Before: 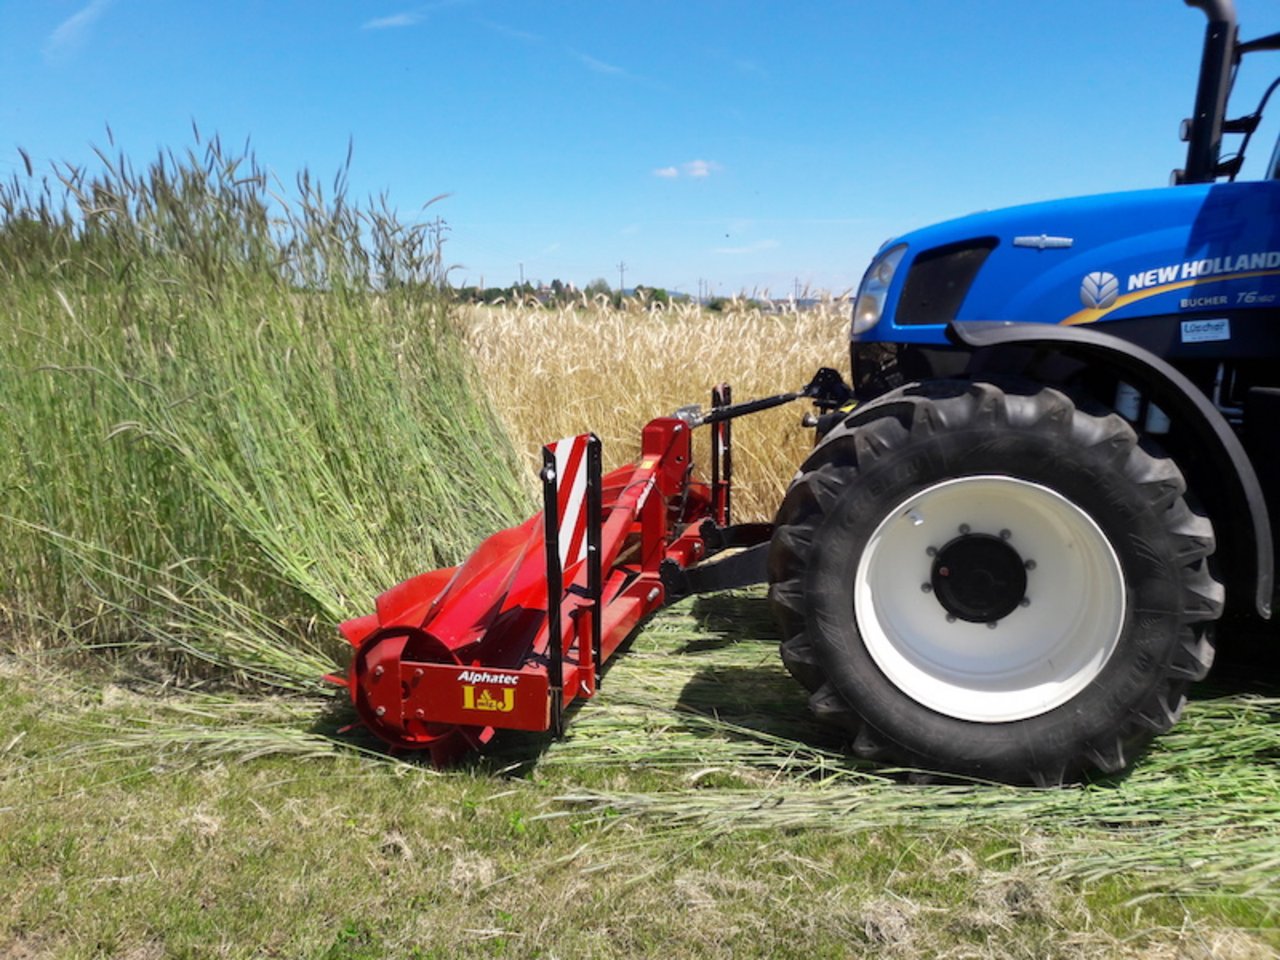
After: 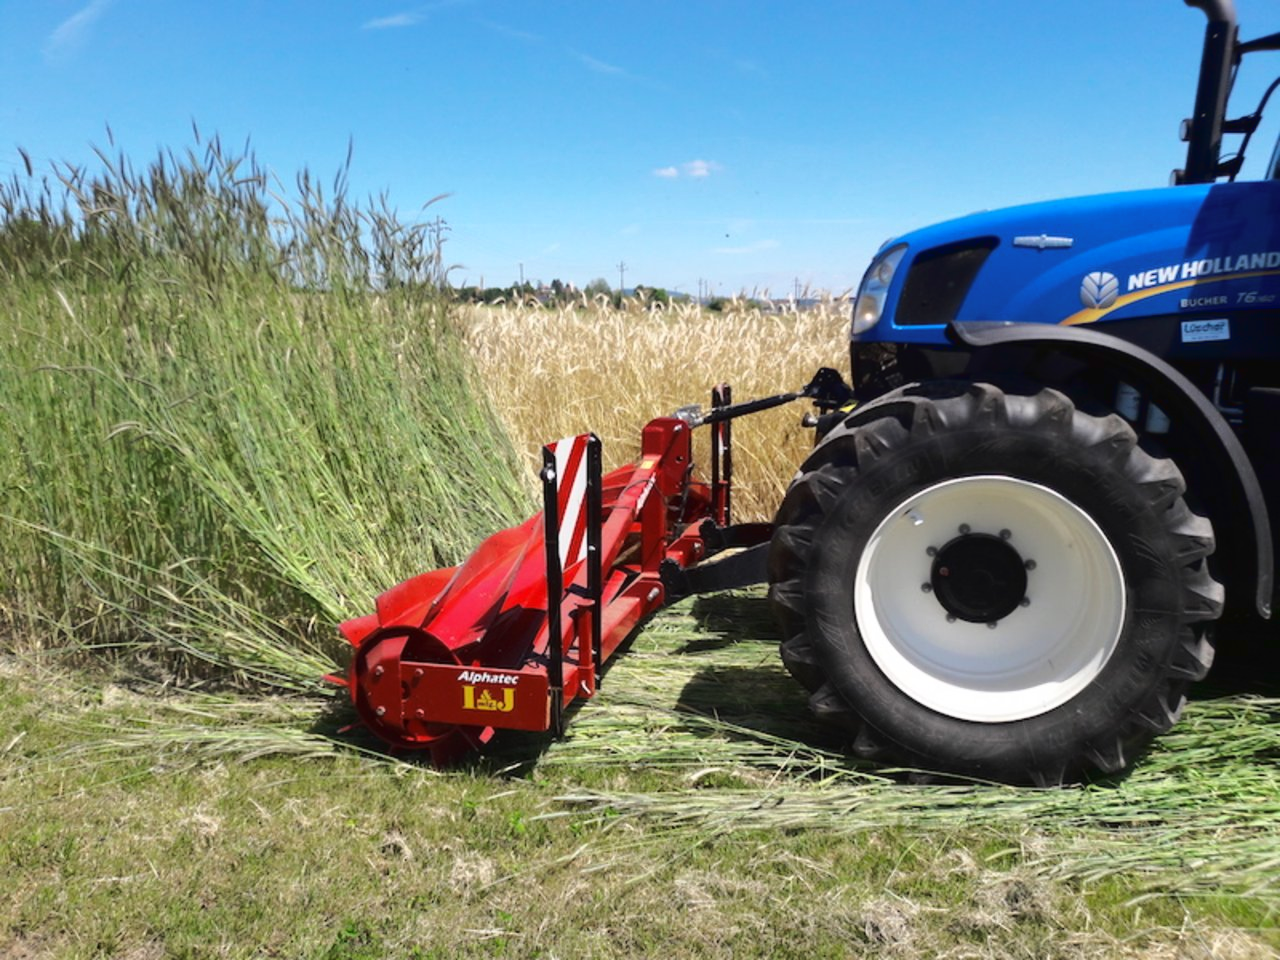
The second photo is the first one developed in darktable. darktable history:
tone curve: curves: ch0 [(0, 0.021) (0.059, 0.053) (0.212, 0.18) (0.337, 0.304) (0.495, 0.505) (0.725, 0.731) (0.89, 0.919) (1, 1)]; ch1 [(0, 0) (0.094, 0.081) (0.285, 0.299) (0.413, 0.43) (0.479, 0.475) (0.54, 0.55) (0.615, 0.65) (0.683, 0.688) (1, 1)]; ch2 [(0, 0) (0.257, 0.217) (0.434, 0.434) (0.498, 0.507) (0.599, 0.578) (1, 1)], color space Lab, linked channels, preserve colors none
